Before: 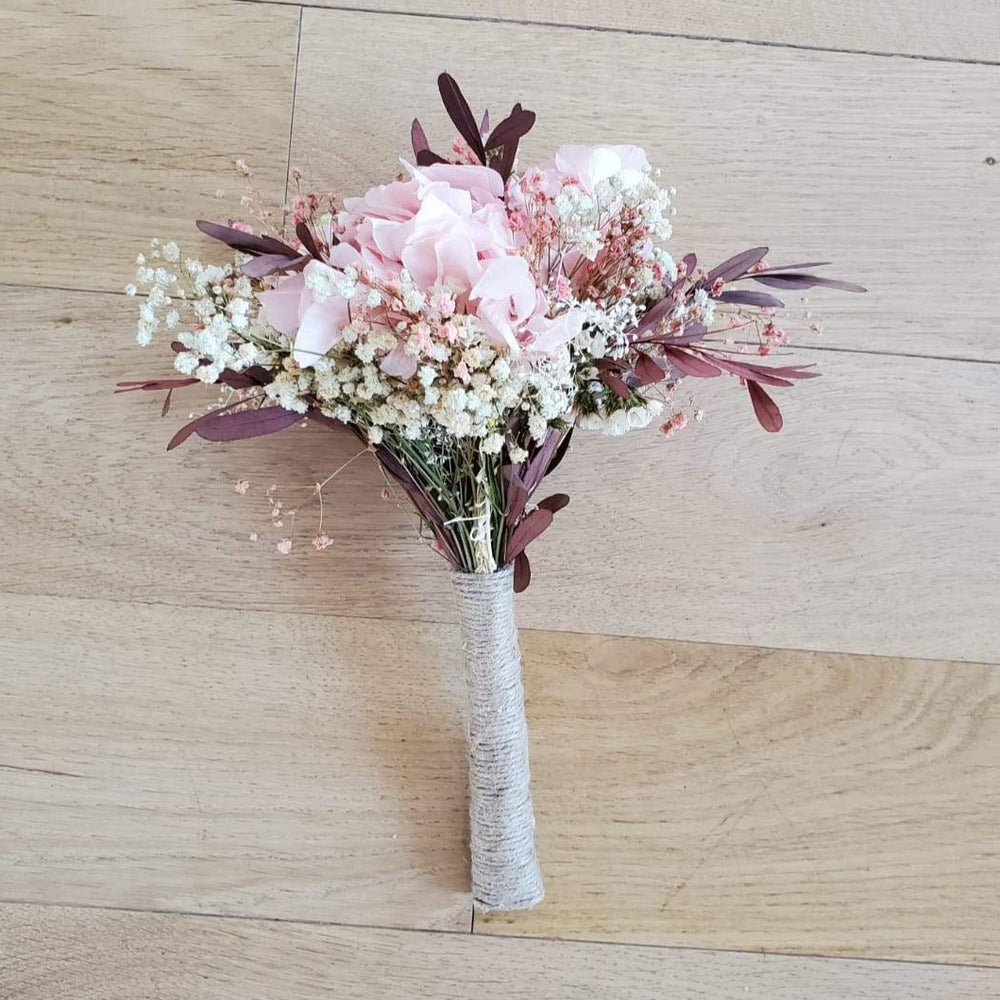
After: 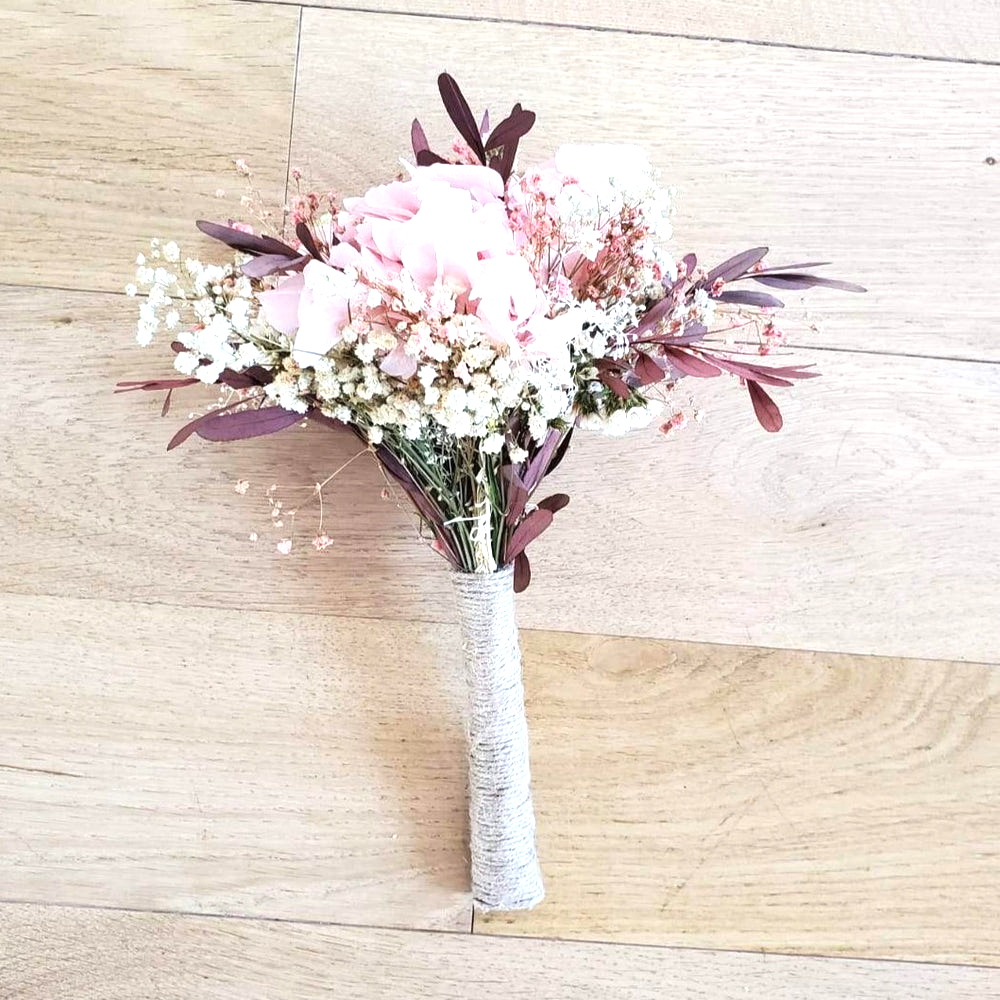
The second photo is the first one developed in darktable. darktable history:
exposure: black level correction 0, exposure 0.699 EV, compensate highlight preservation false
